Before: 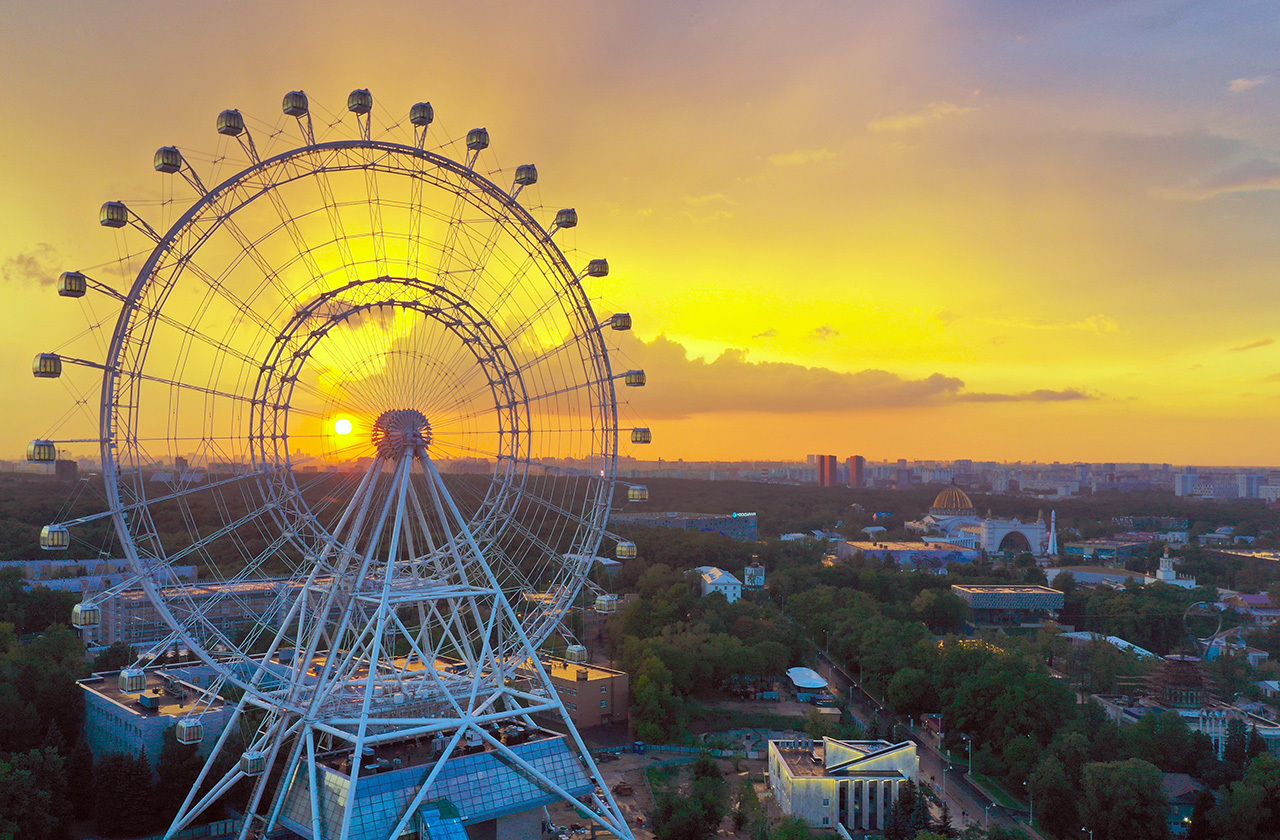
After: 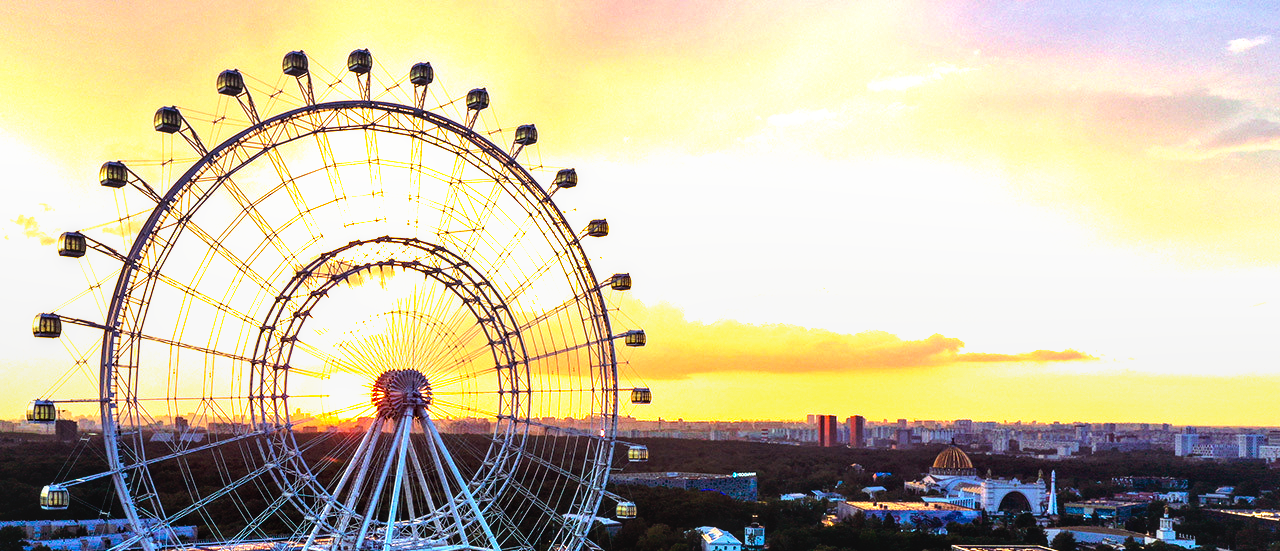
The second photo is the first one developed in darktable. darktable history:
crop and rotate: top 4.848%, bottom 29.503%
local contrast: on, module defaults
tone equalizer: -8 EV -0.75 EV, -7 EV -0.7 EV, -6 EV -0.6 EV, -5 EV -0.4 EV, -3 EV 0.4 EV, -2 EV 0.6 EV, -1 EV 0.7 EV, +0 EV 0.75 EV, edges refinement/feathering 500, mask exposure compensation -1.57 EV, preserve details no
filmic rgb: black relative exposure -8.2 EV, white relative exposure 2.2 EV, threshold 3 EV, hardness 7.11, latitude 85.74%, contrast 1.696, highlights saturation mix -4%, shadows ↔ highlights balance -2.69%, preserve chrominance no, color science v5 (2021), contrast in shadows safe, contrast in highlights safe, enable highlight reconstruction true
